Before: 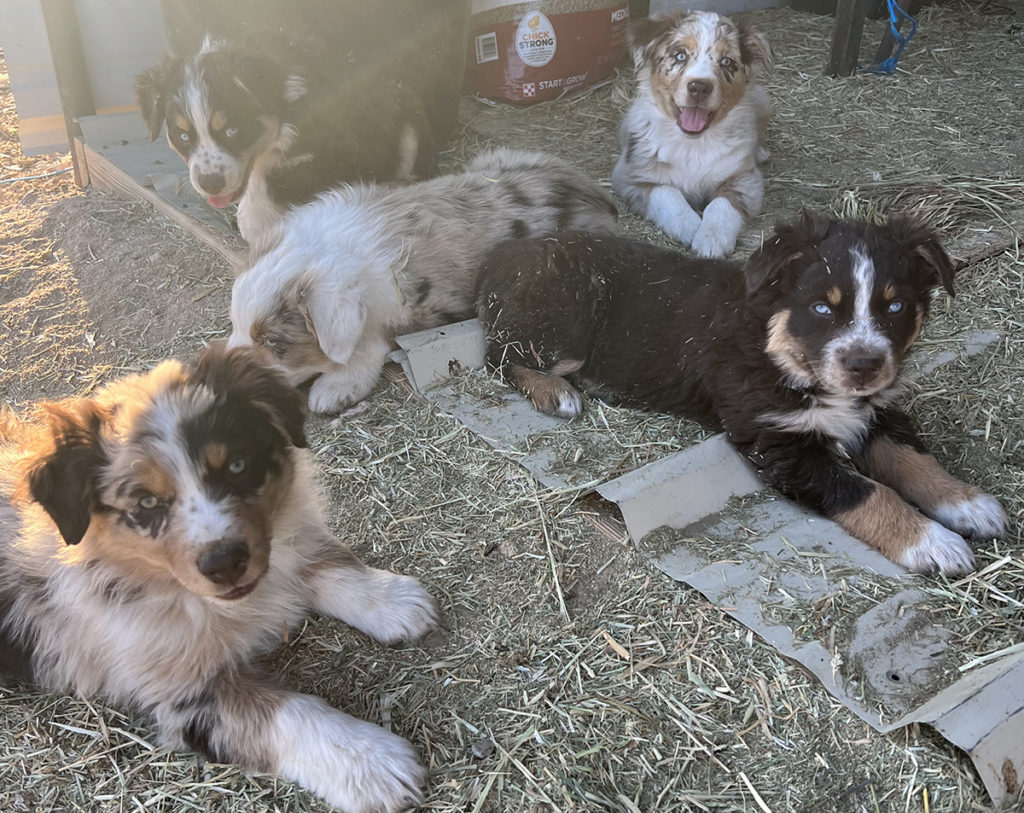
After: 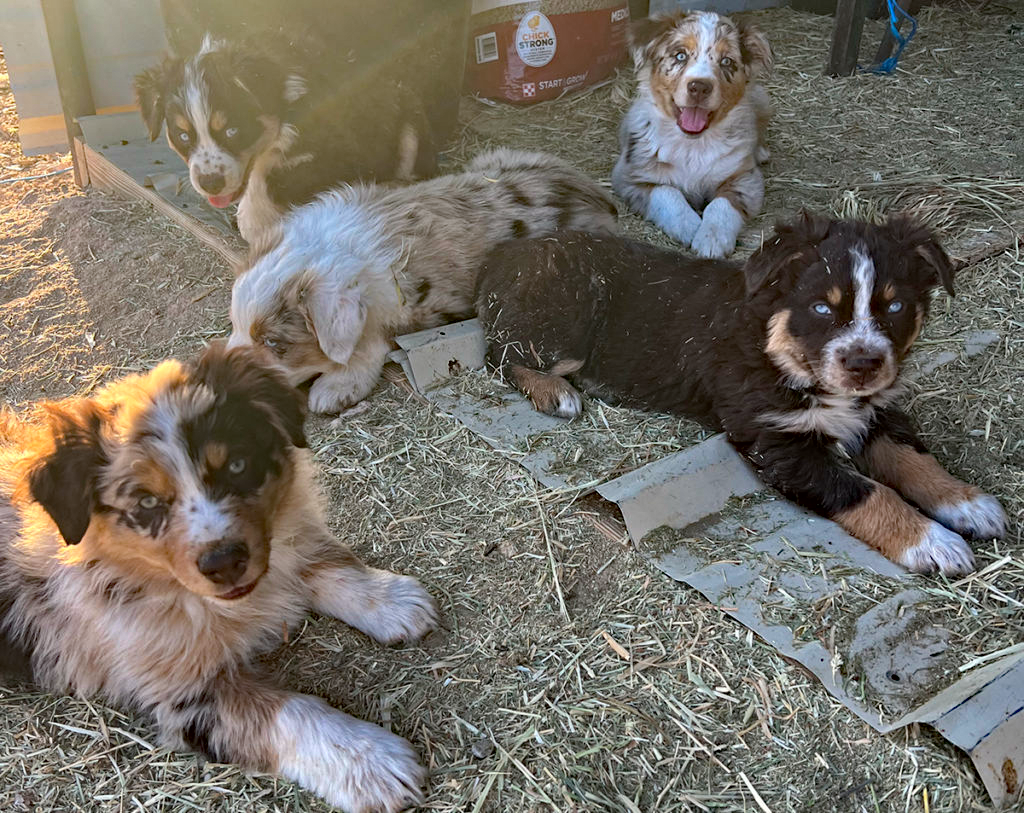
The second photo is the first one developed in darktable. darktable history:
local contrast: mode bilateral grid, contrast 15, coarseness 35, detail 105%, midtone range 0.2
haze removal: strength 0.53, distance 0.922, adaptive false
